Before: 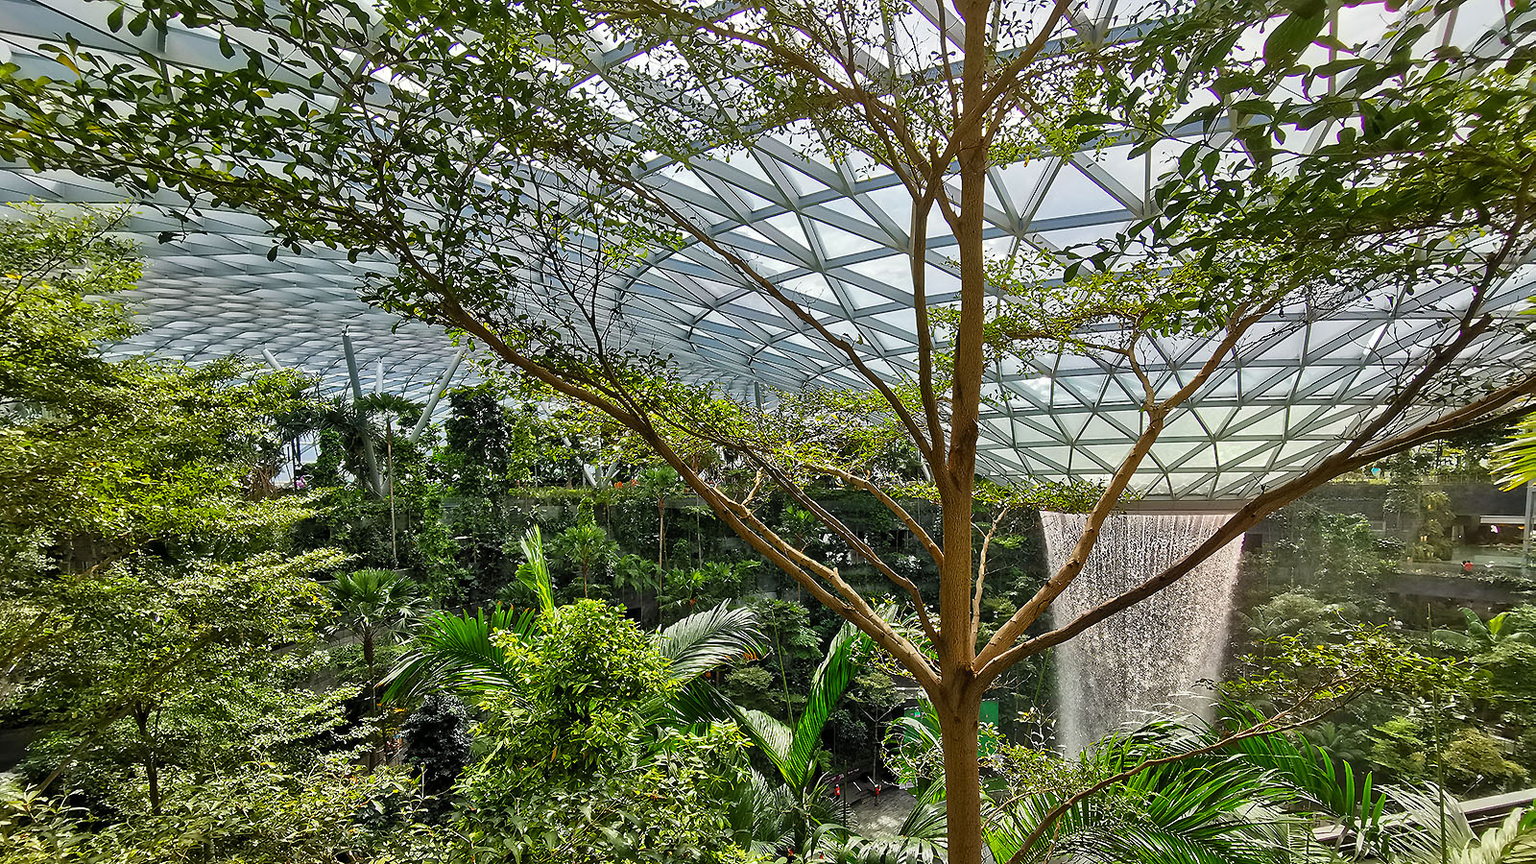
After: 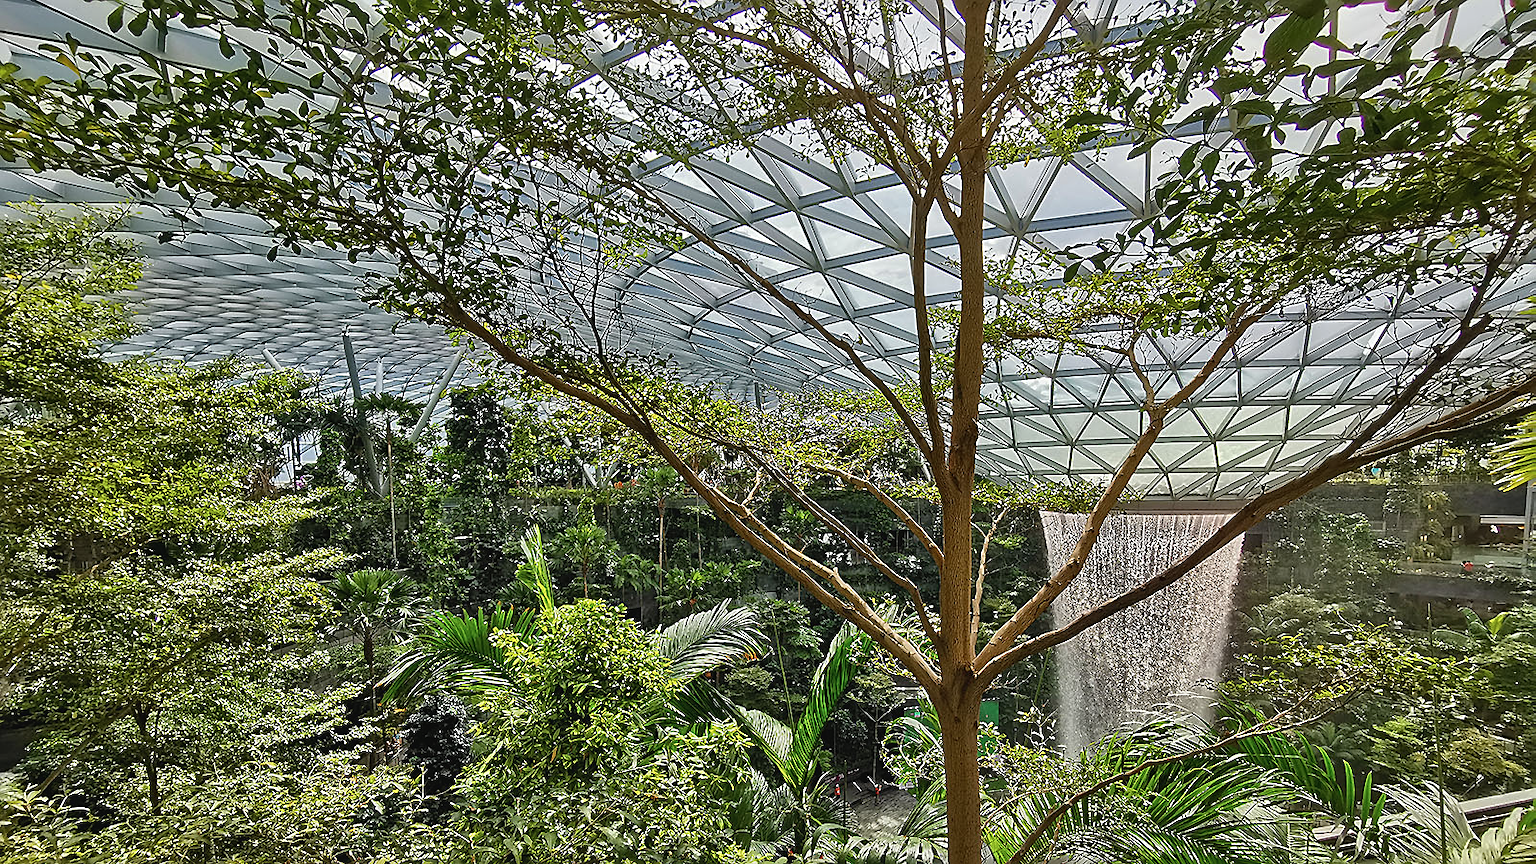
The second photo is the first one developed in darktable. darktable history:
sharpen: on, module defaults
contrast brightness saturation: contrast -0.08, brightness -0.04, saturation -0.11
shadows and highlights: soften with gaussian
